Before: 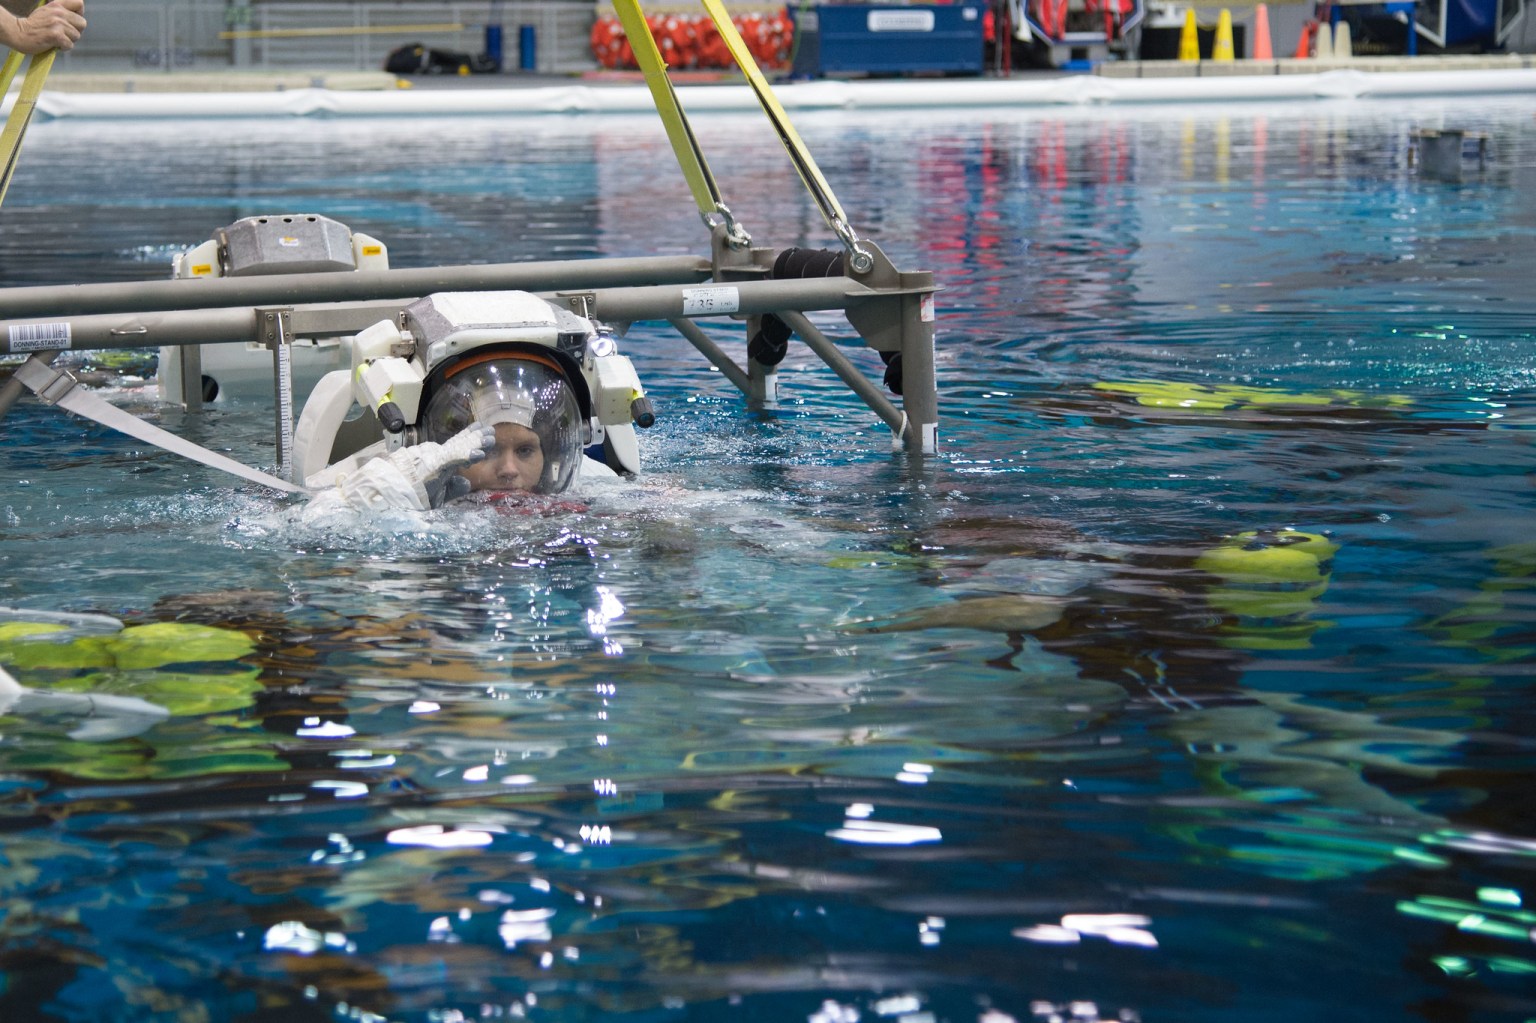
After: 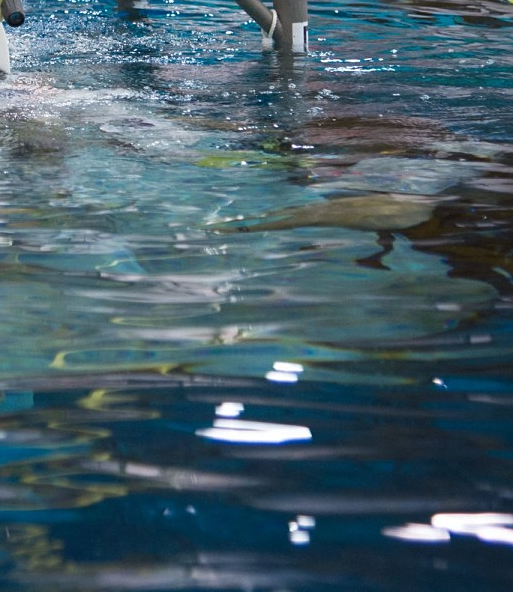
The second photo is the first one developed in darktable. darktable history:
crop: left 41.04%, top 39.218%, right 25.542%, bottom 2.9%
sharpen: amount 0.207
